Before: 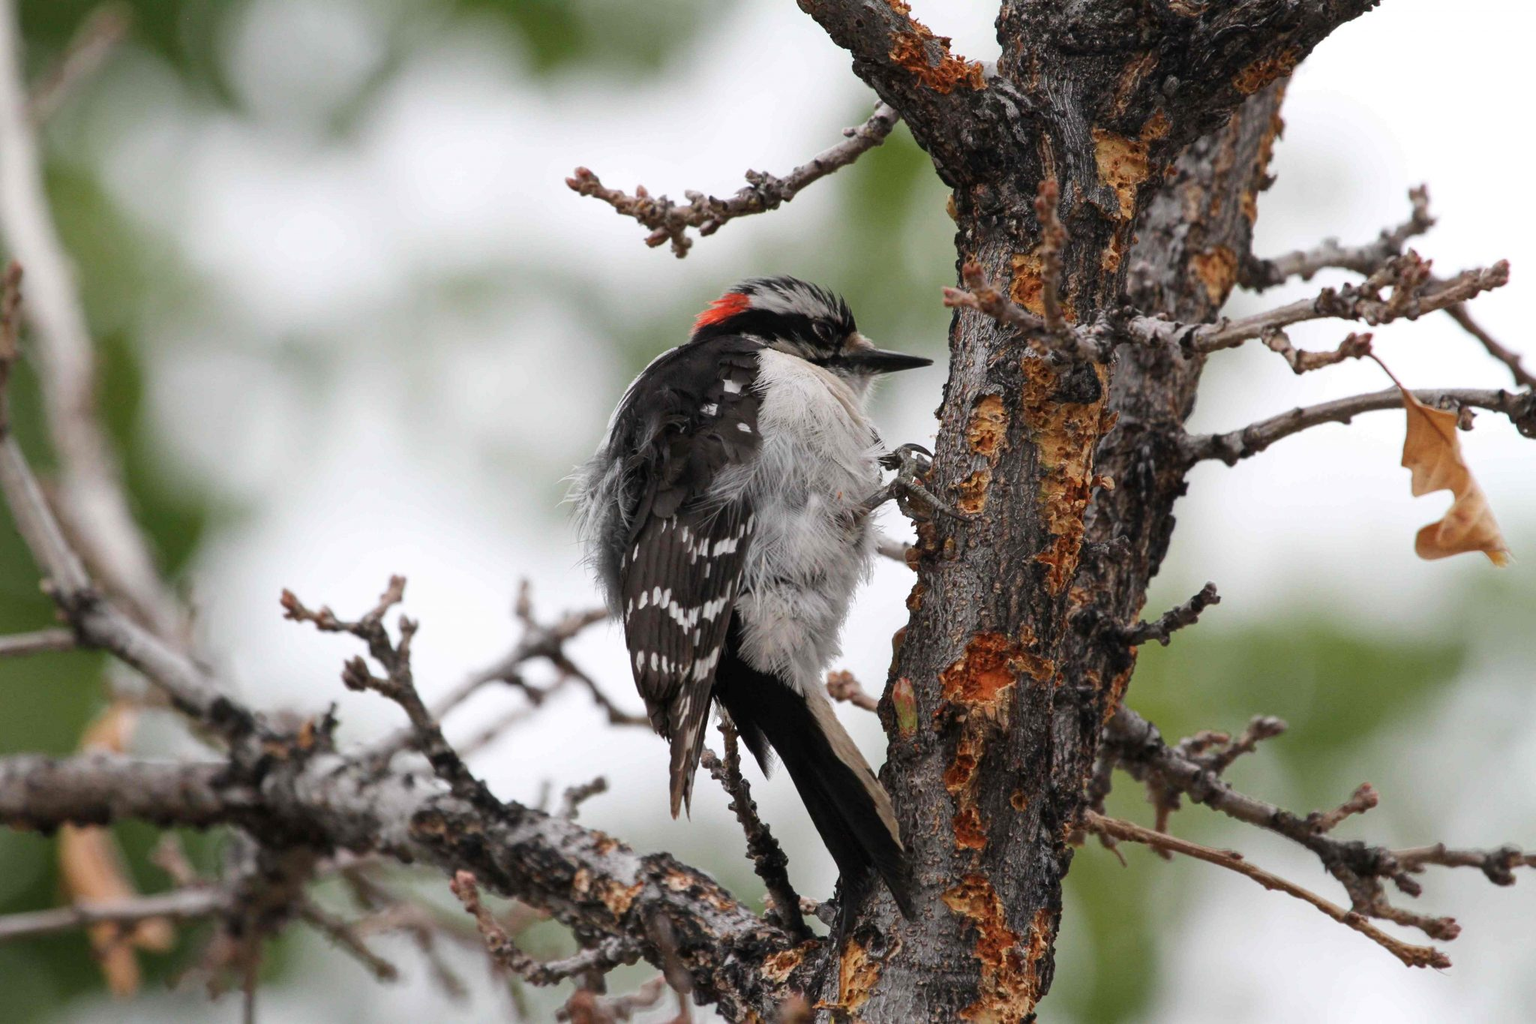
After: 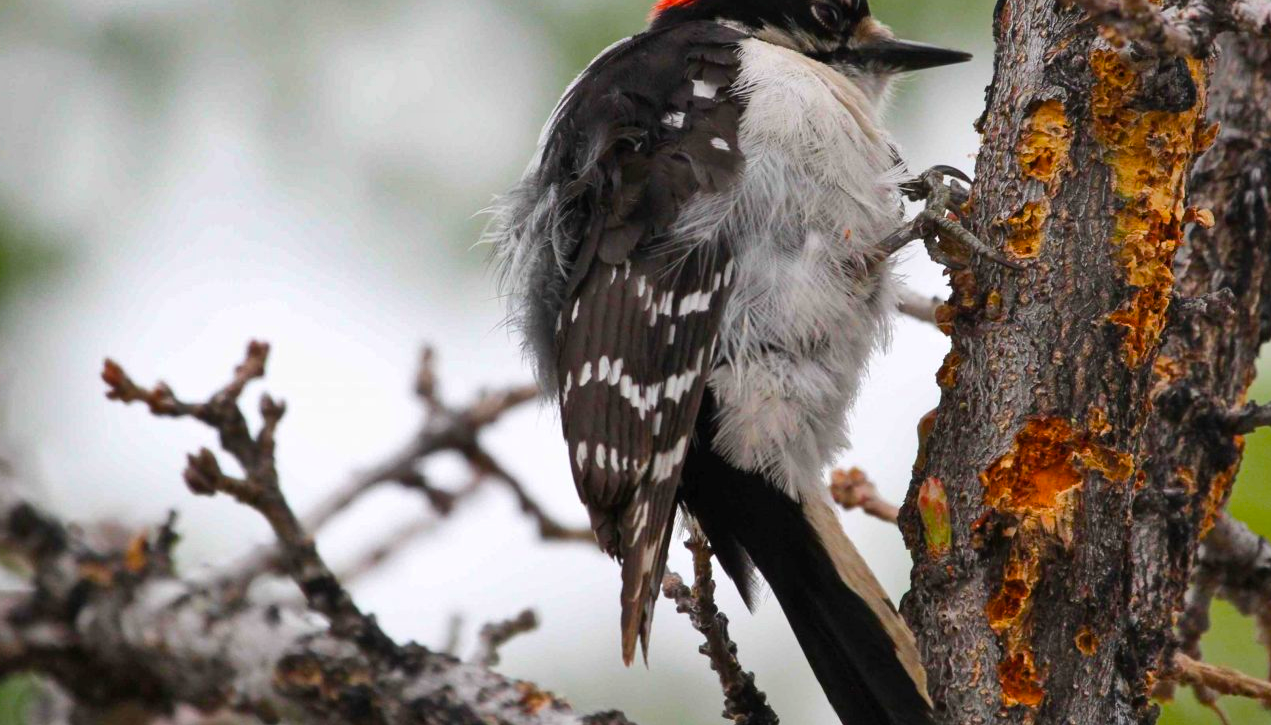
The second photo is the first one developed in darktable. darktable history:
color balance rgb: linear chroma grading › global chroma 15%, perceptual saturation grading › global saturation 30%
crop: left 13.312%, top 31.28%, right 24.627%, bottom 15.582%
shadows and highlights: low approximation 0.01, soften with gaussian
